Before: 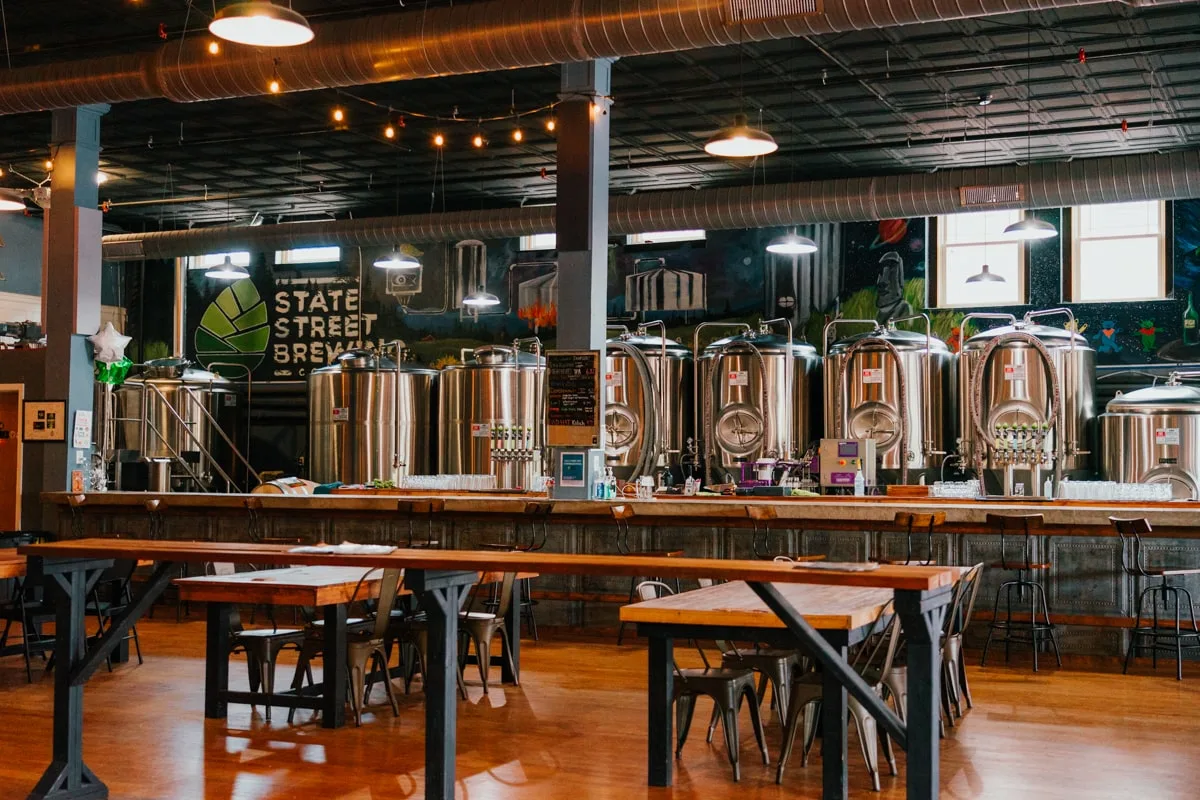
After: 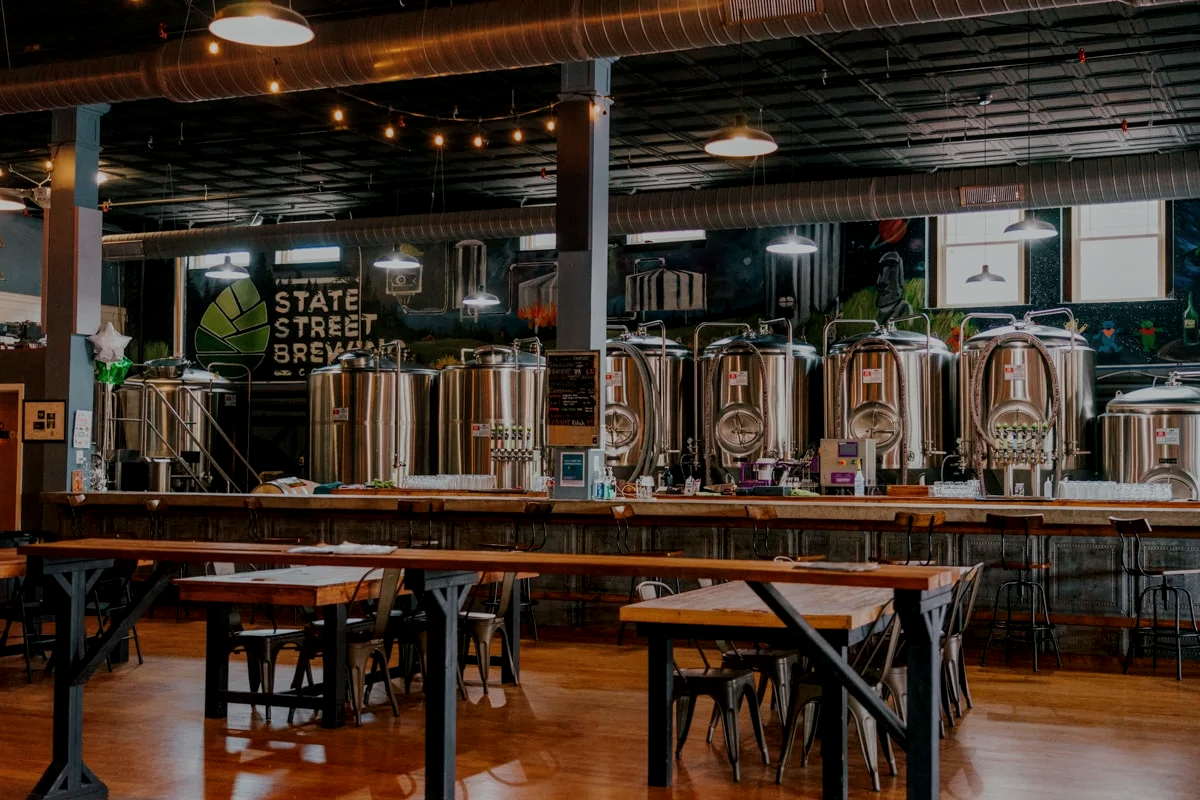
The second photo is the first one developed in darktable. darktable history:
exposure: exposure -1 EV, compensate highlight preservation false
local contrast: detail 130%
